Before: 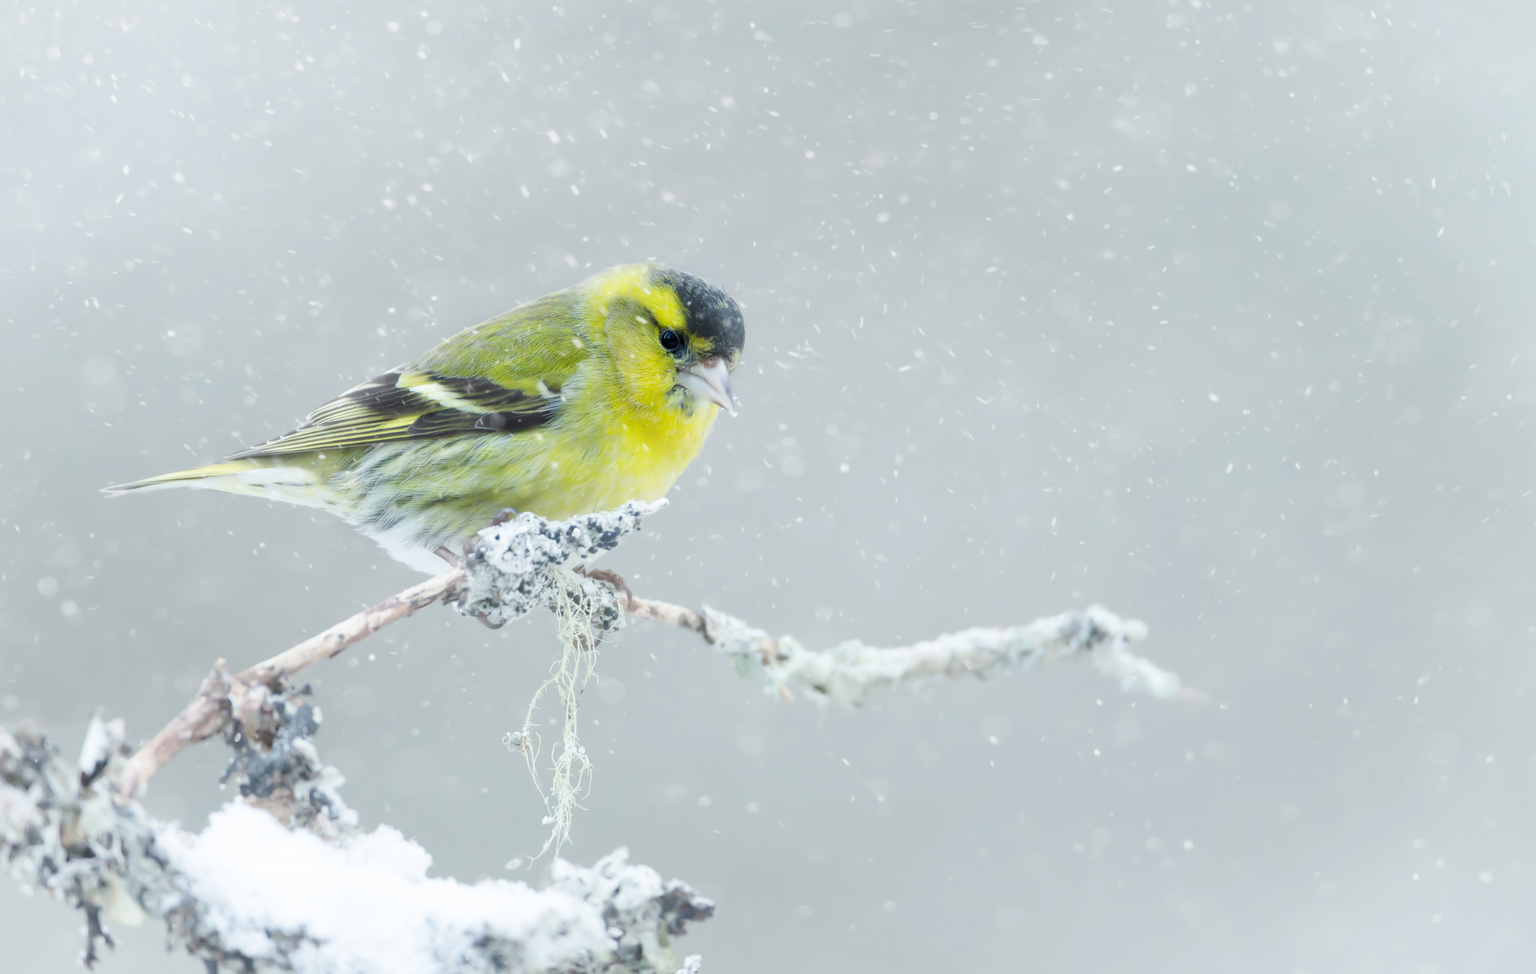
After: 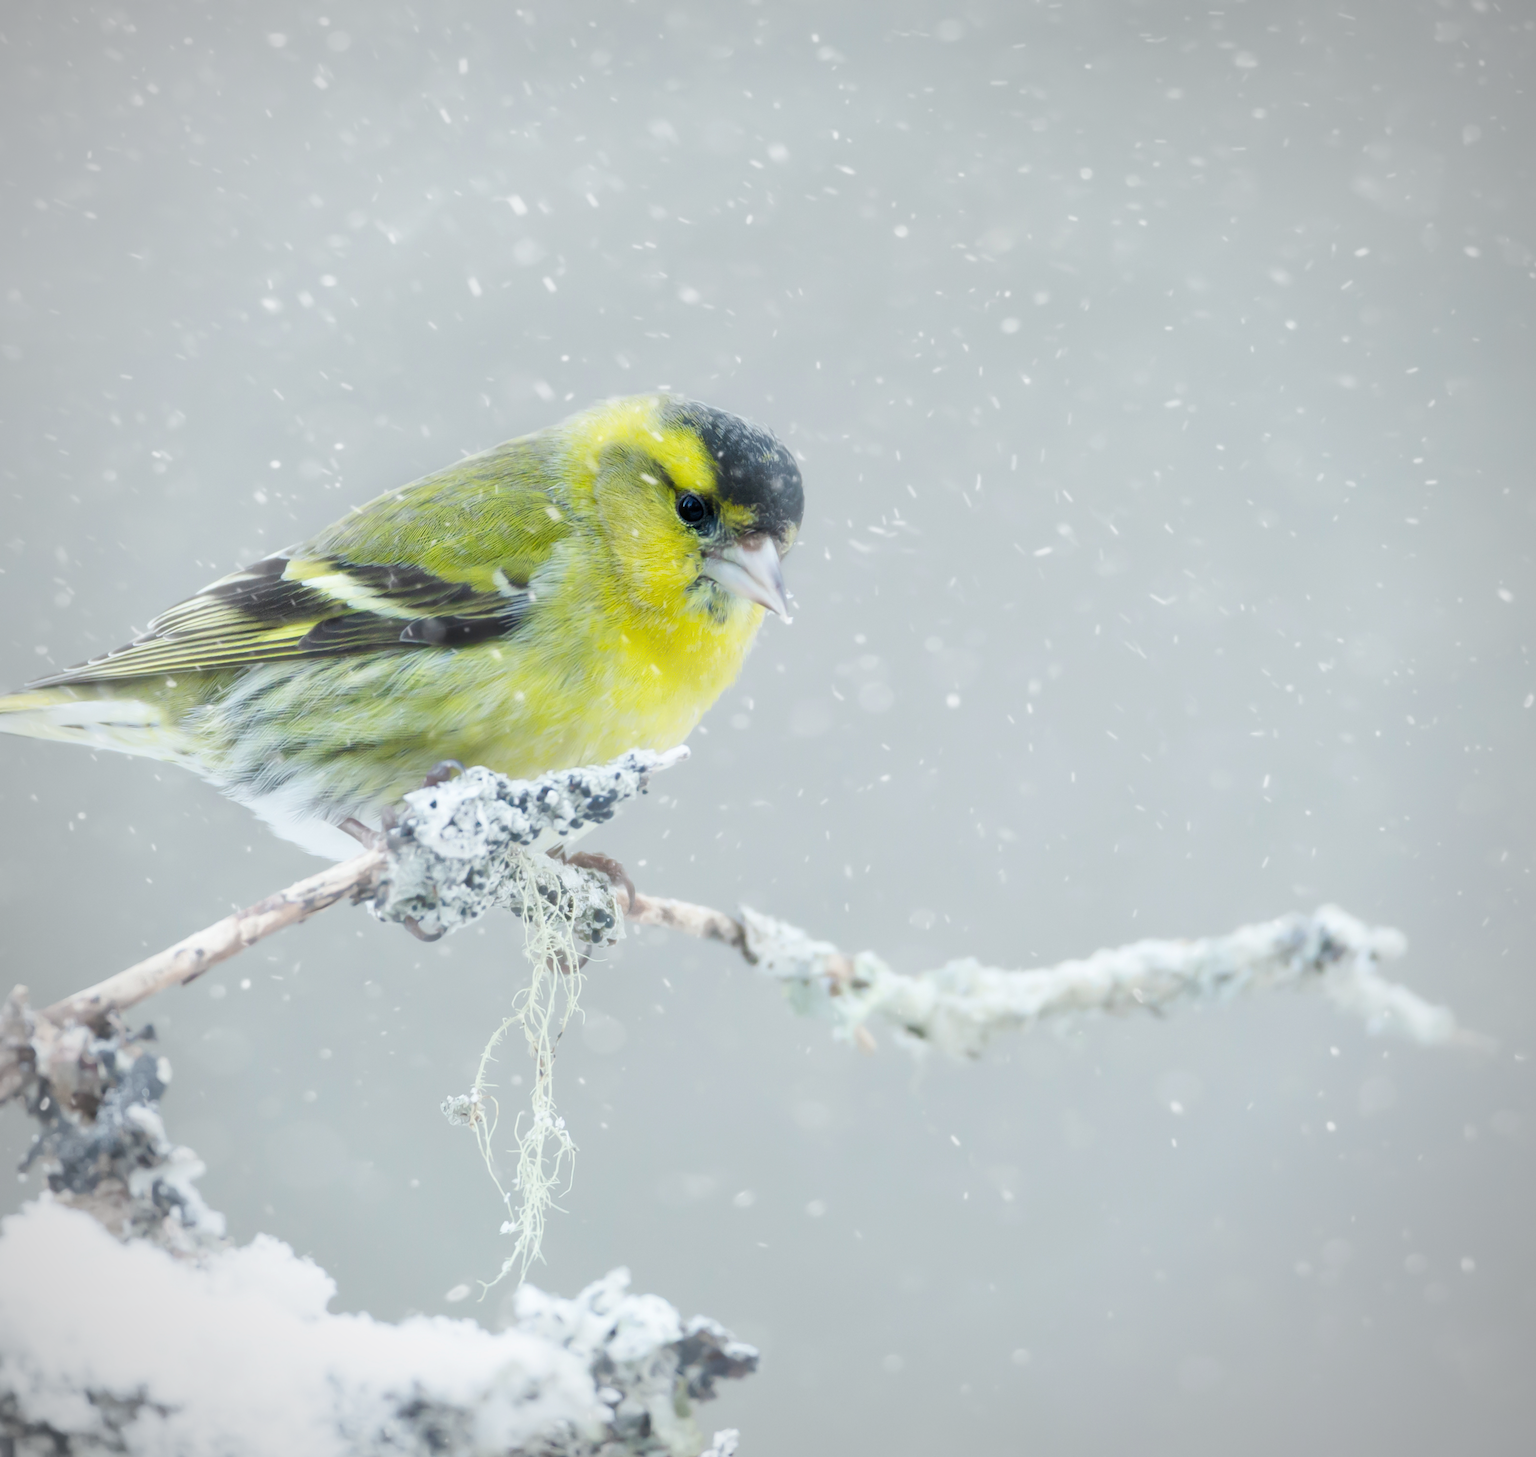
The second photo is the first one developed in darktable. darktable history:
vignetting: fall-off radius 60.84%, saturation -0.642
crop and rotate: left 13.542%, right 19.628%
